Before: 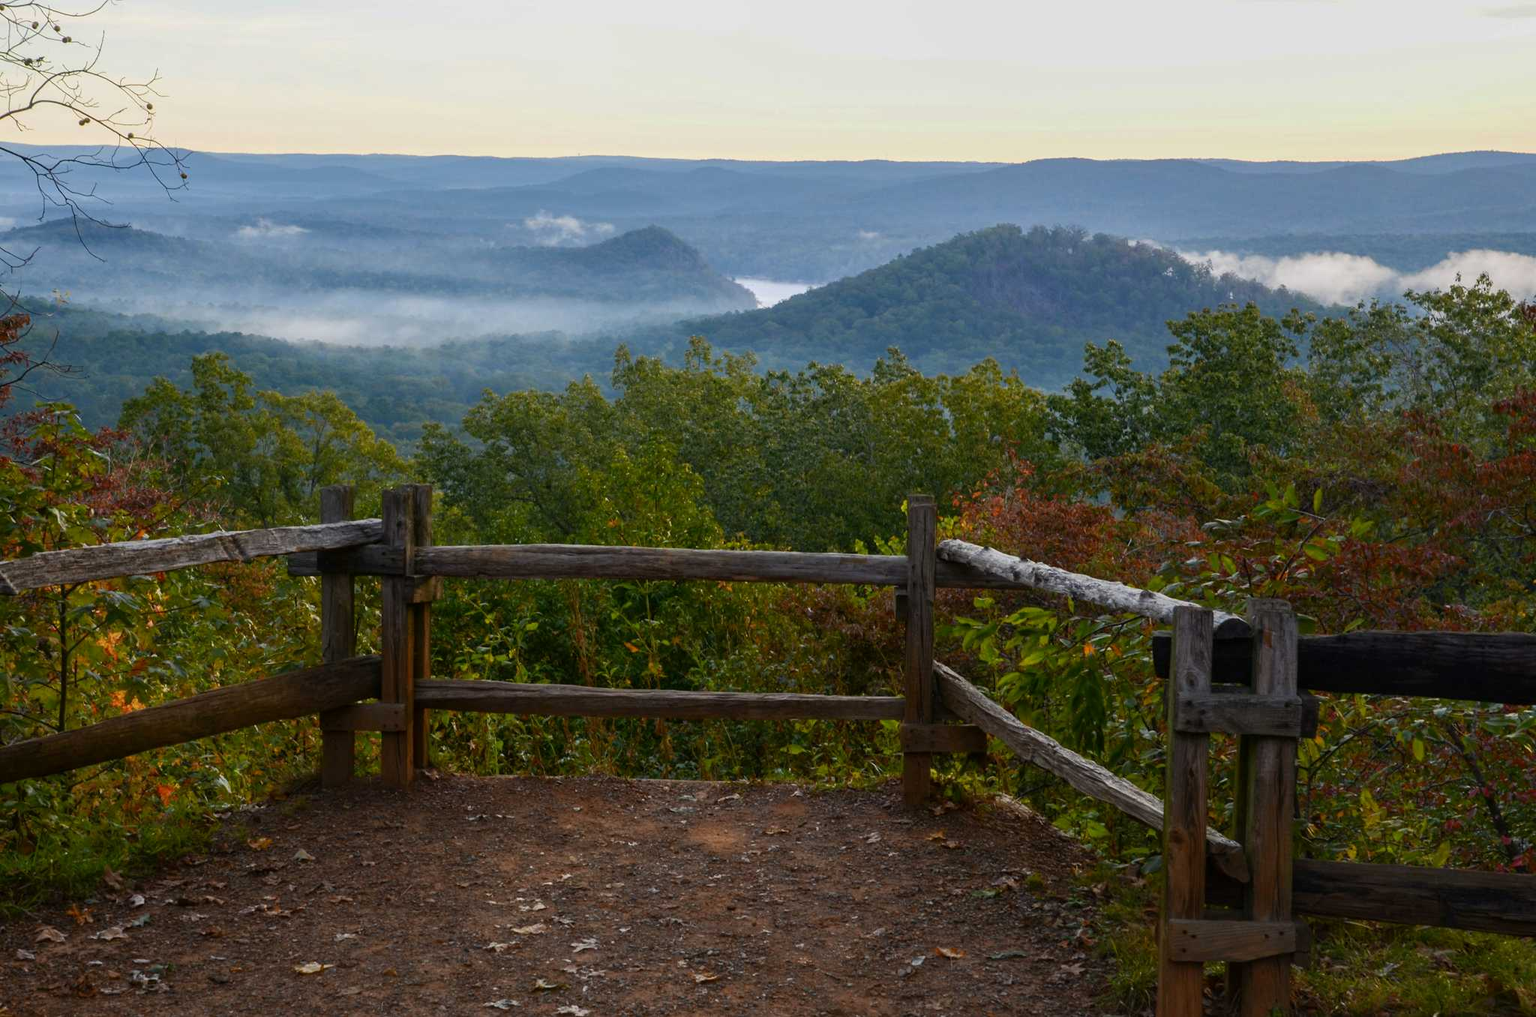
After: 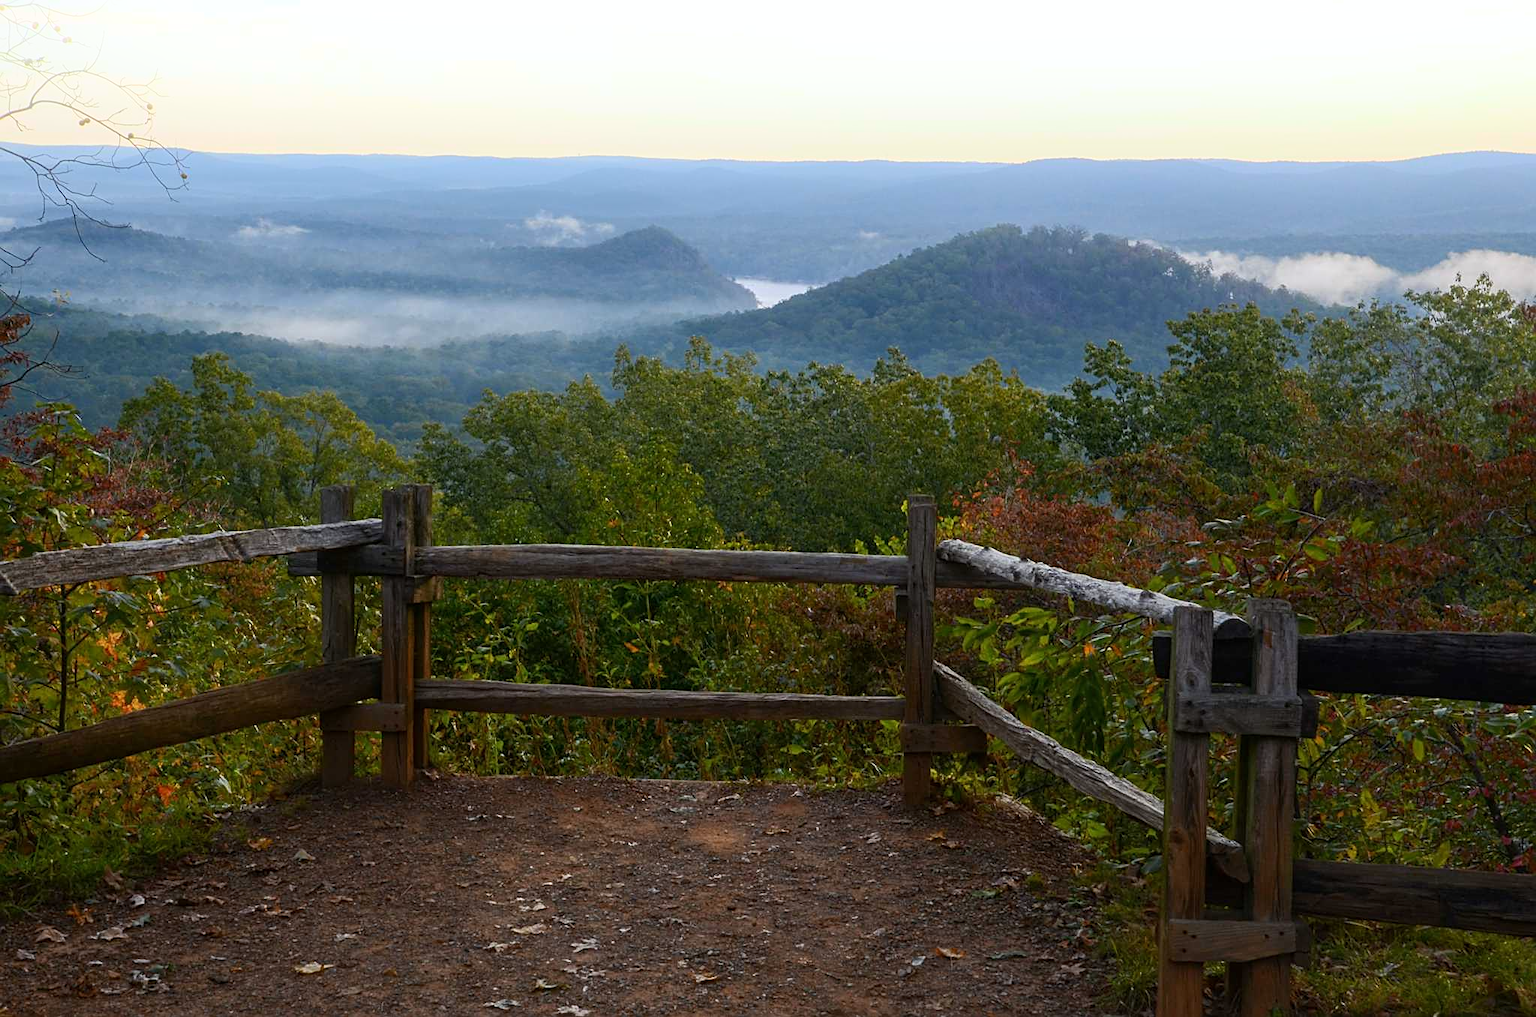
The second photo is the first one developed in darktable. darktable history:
sharpen: on, module defaults
white balance: red 0.988, blue 1.017
bloom: on, module defaults
